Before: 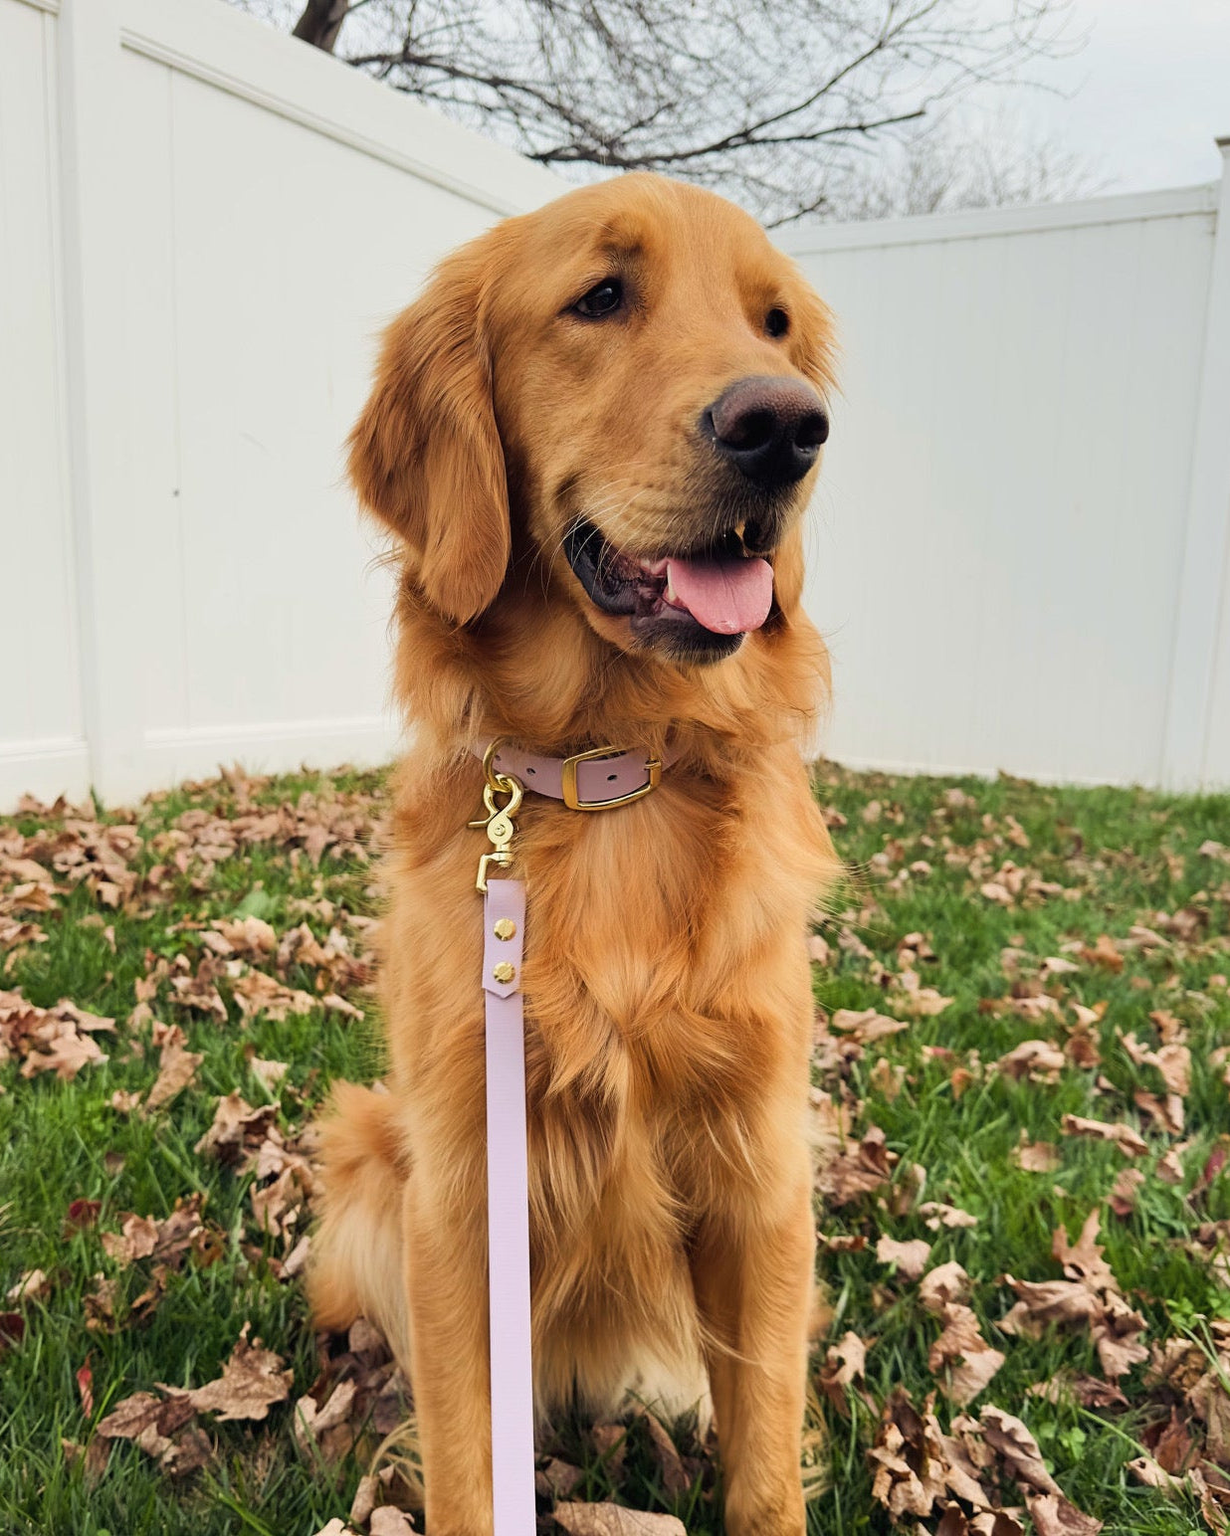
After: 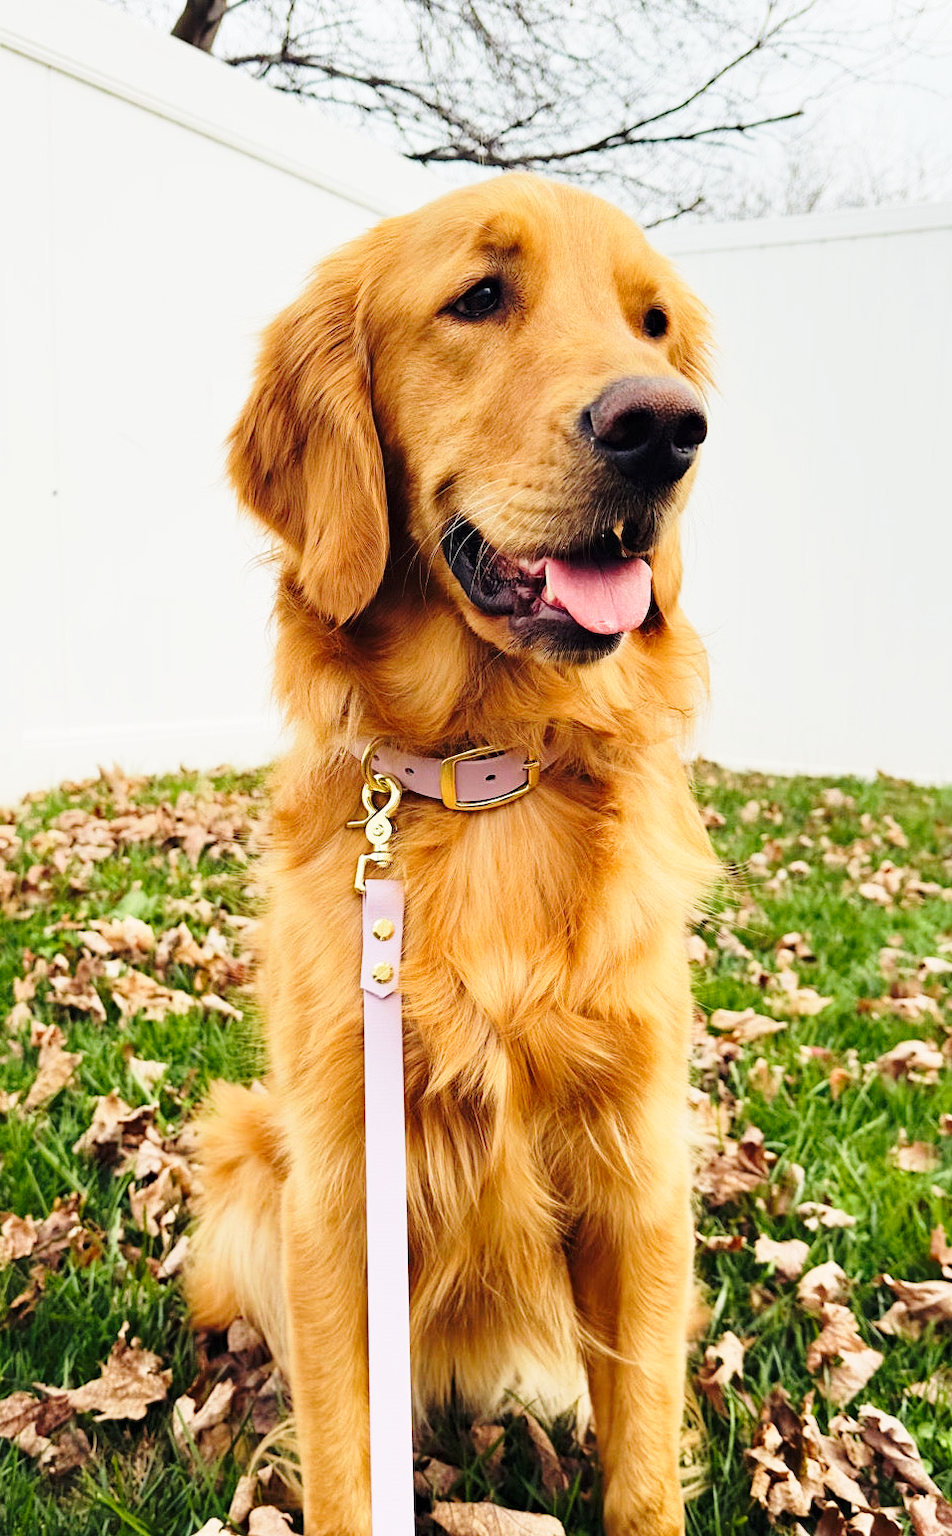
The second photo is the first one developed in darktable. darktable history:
crop: left 9.88%, right 12.664%
haze removal: compatibility mode true, adaptive false
base curve: curves: ch0 [(0, 0) (0.028, 0.03) (0.121, 0.232) (0.46, 0.748) (0.859, 0.968) (1, 1)], preserve colors none
